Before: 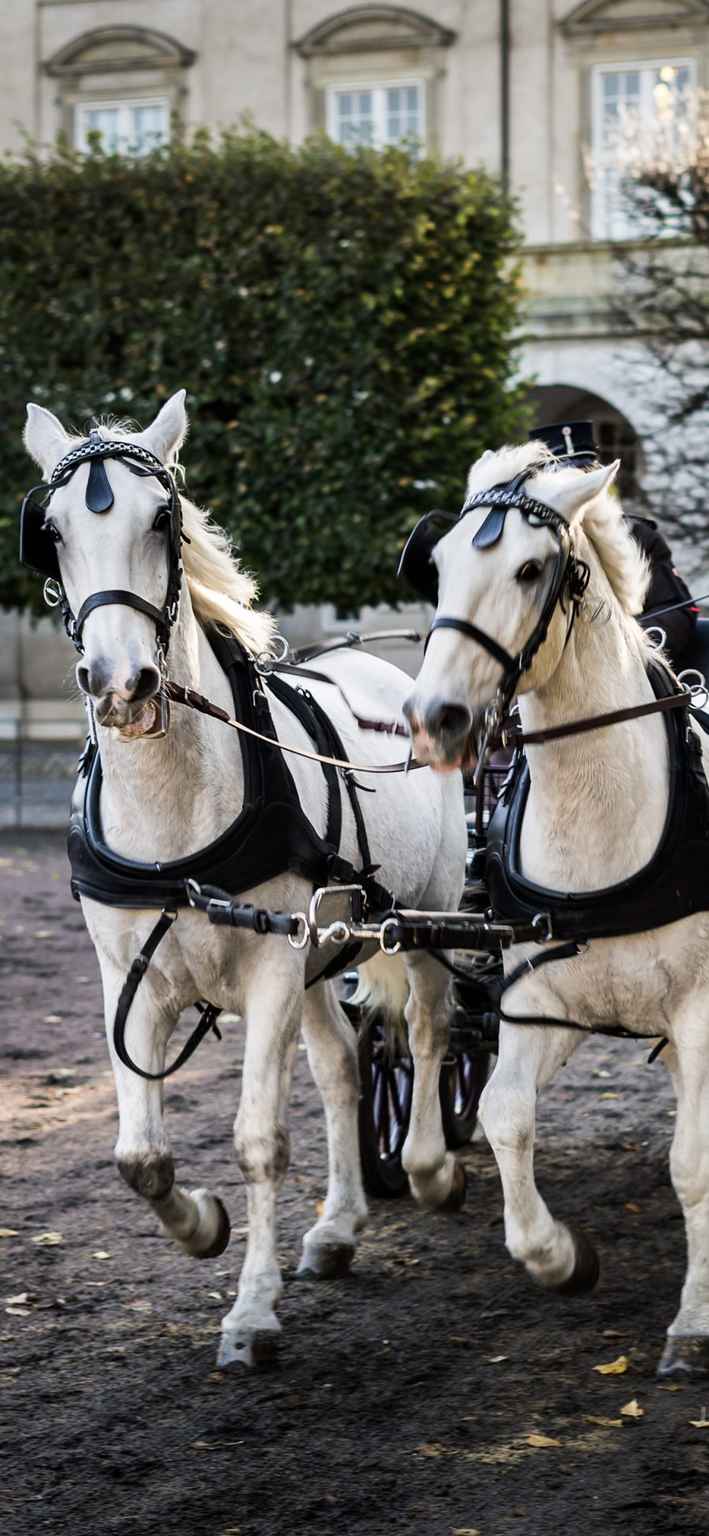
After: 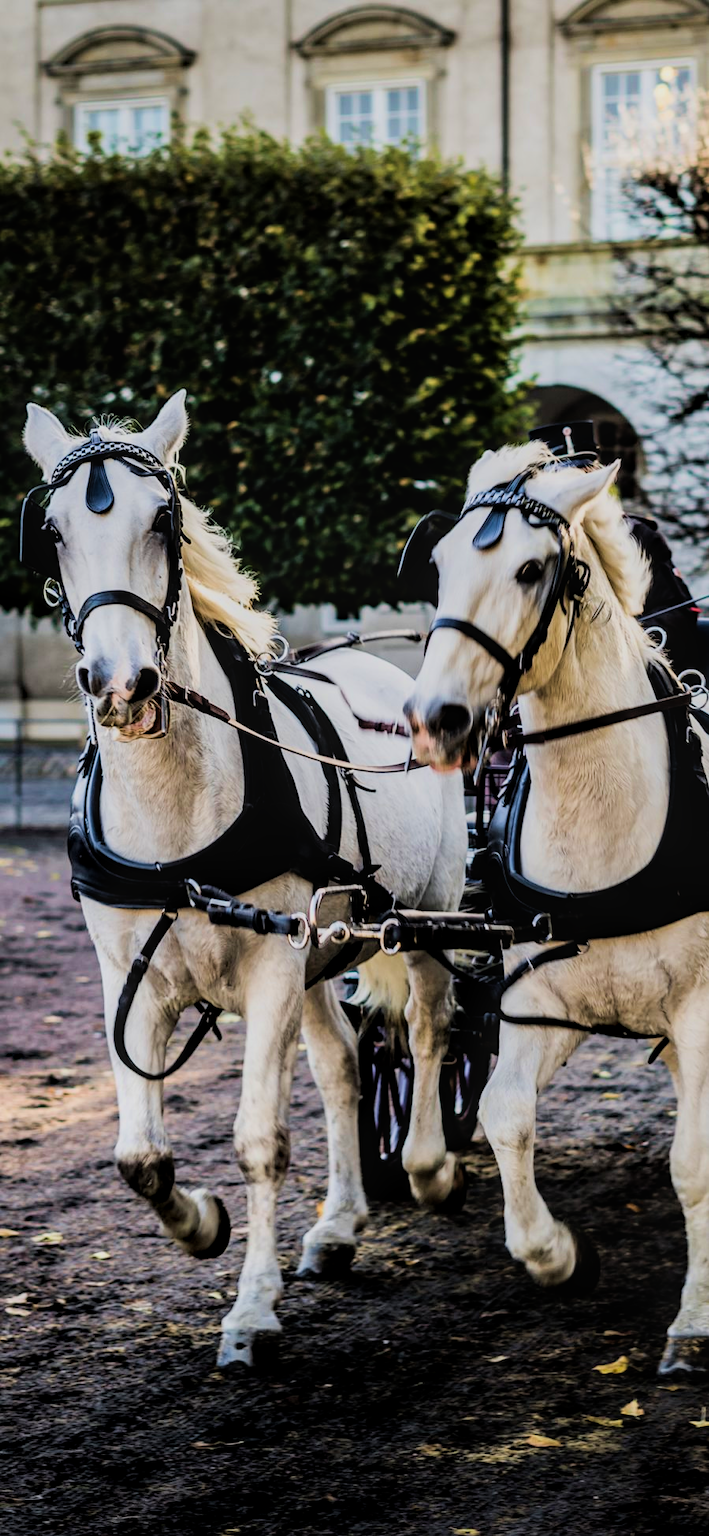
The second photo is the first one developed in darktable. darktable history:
color balance rgb: perceptual saturation grading › global saturation 0.278%, global vibrance 25.099%, contrast 19.639%
filmic rgb: black relative exposure -9.23 EV, white relative exposure 6.76 EV, threshold 2.99 EV, hardness 3.08, contrast 1.058, iterations of high-quality reconstruction 0, enable highlight reconstruction true
local contrast: on, module defaults
velvia: strength 44.92%
